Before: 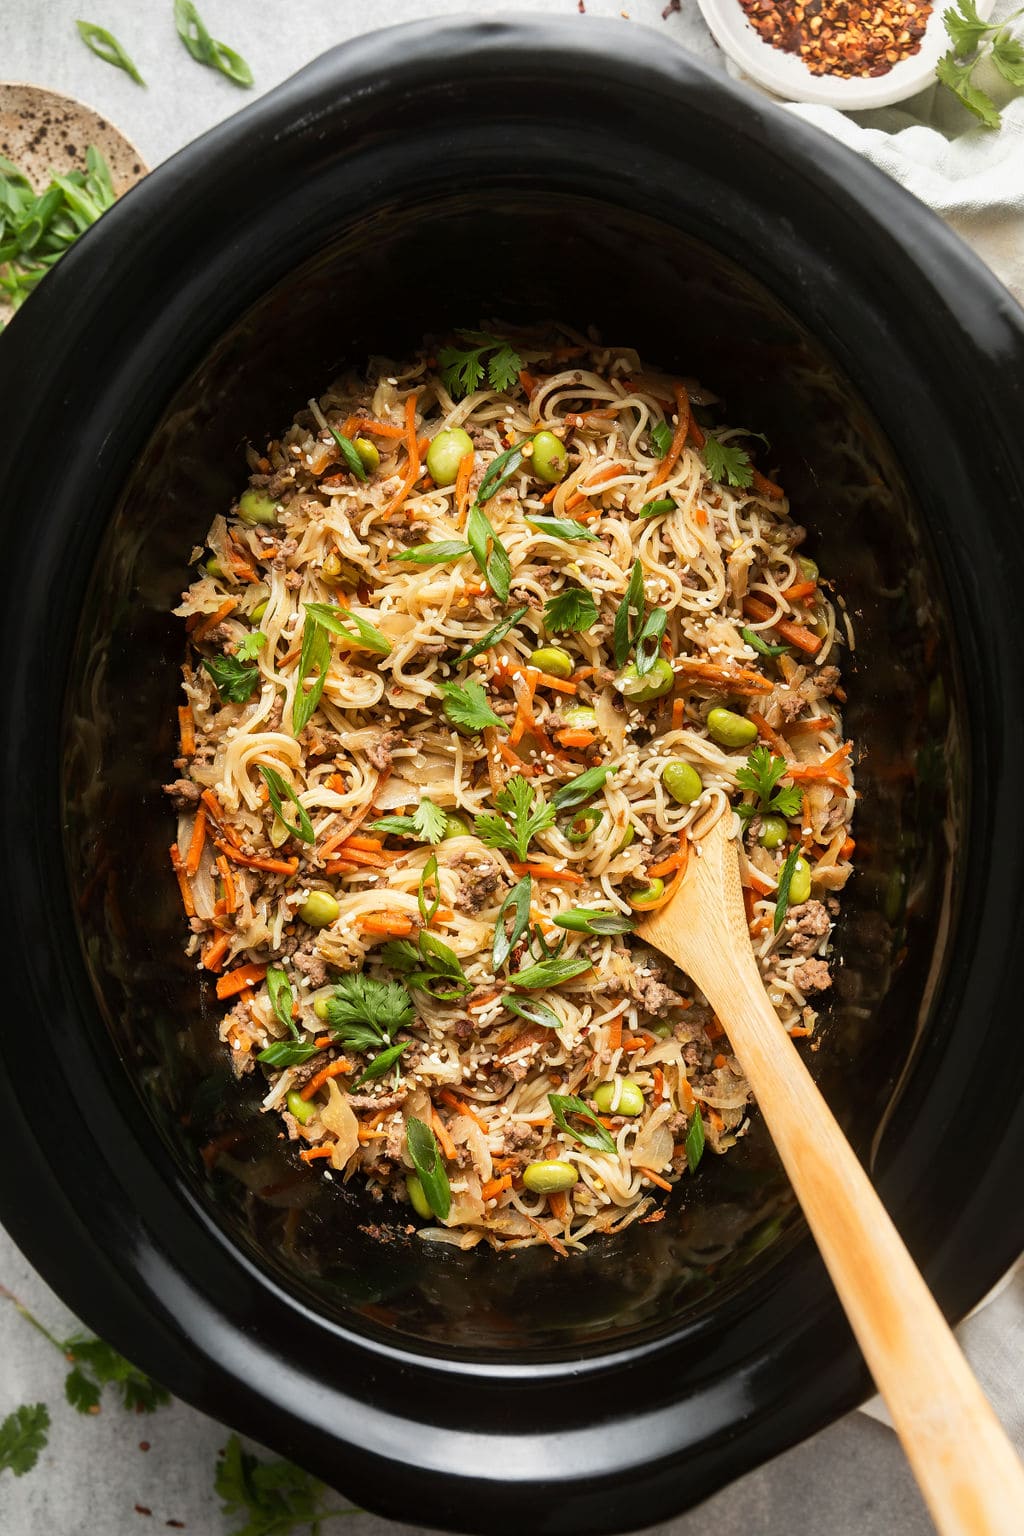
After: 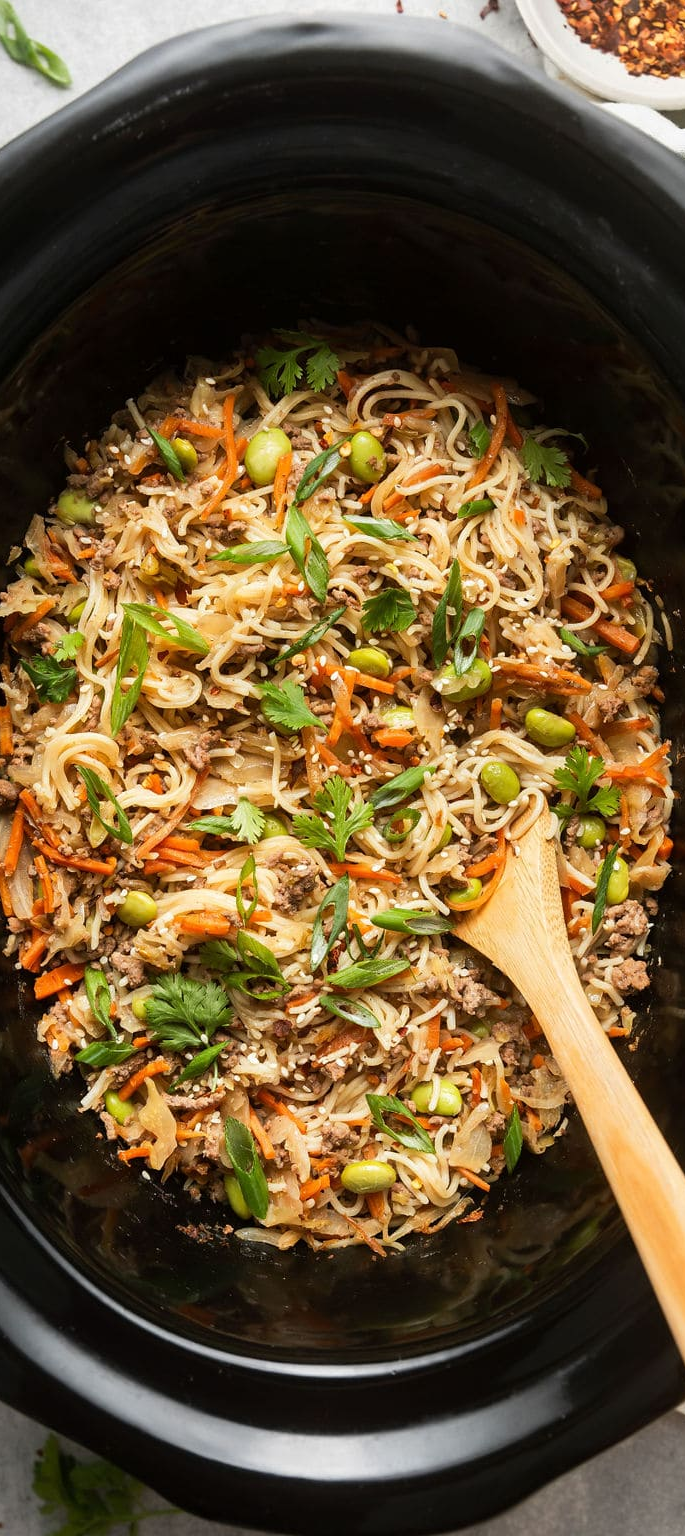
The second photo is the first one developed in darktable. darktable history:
crop and rotate: left 17.803%, right 15.222%
